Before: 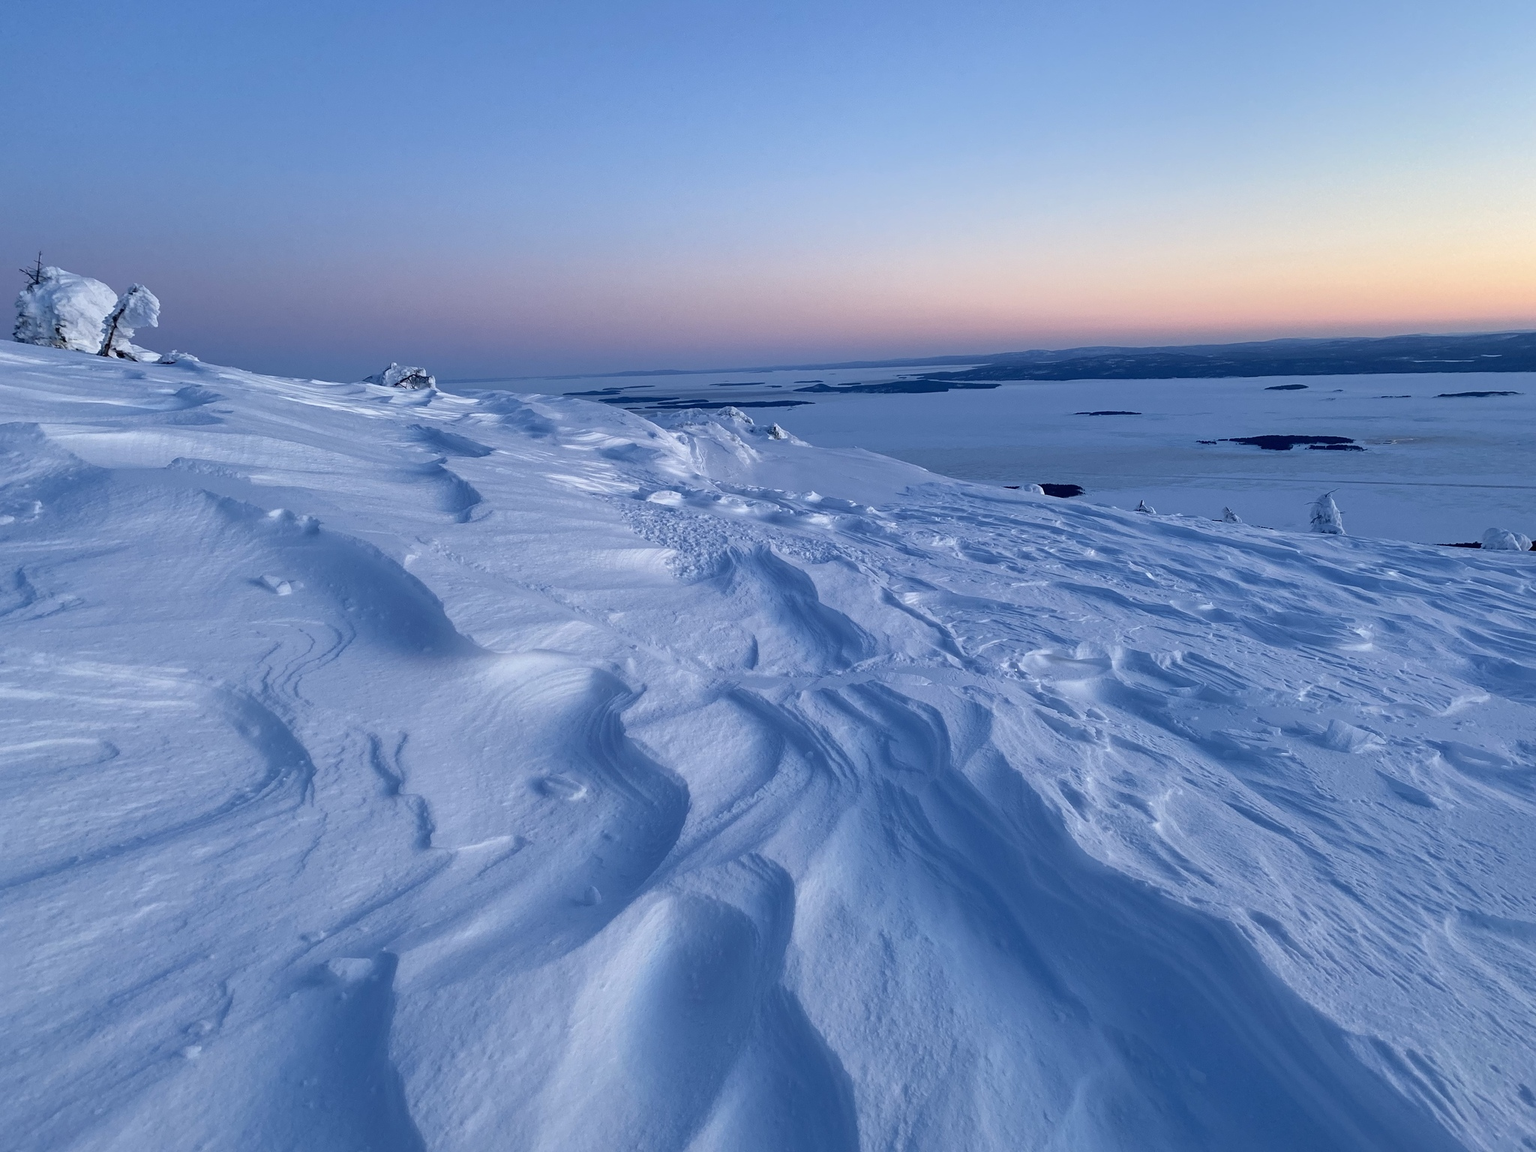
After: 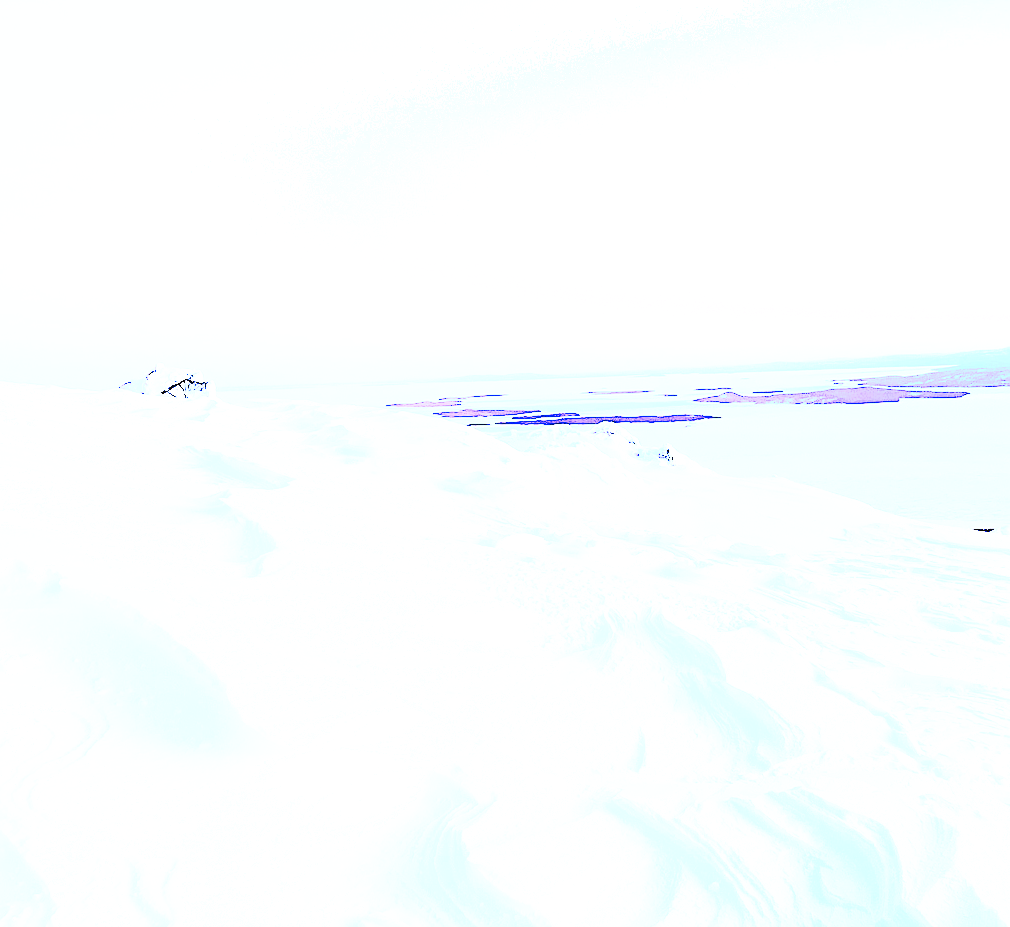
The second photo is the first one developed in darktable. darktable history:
sharpen: radius 1.284, amount 0.305, threshold 0.213
crop: left 17.85%, top 7.875%, right 32.789%, bottom 31.713%
exposure: black level correction 0, exposure 1.452 EV, compensate exposure bias true, compensate highlight preservation false
shadows and highlights: shadows -20.68, highlights 98.6, soften with gaussian
tone equalizer: on, module defaults
base curve: curves: ch0 [(0, 0) (0.007, 0.004) (0.027, 0.03) (0.046, 0.07) (0.207, 0.54) (0.442, 0.872) (0.673, 0.972) (1, 1)], preserve colors none
contrast equalizer: y [[0.6 ×6], [0.55 ×6], [0 ×6], [0 ×6], [0 ×6]]
